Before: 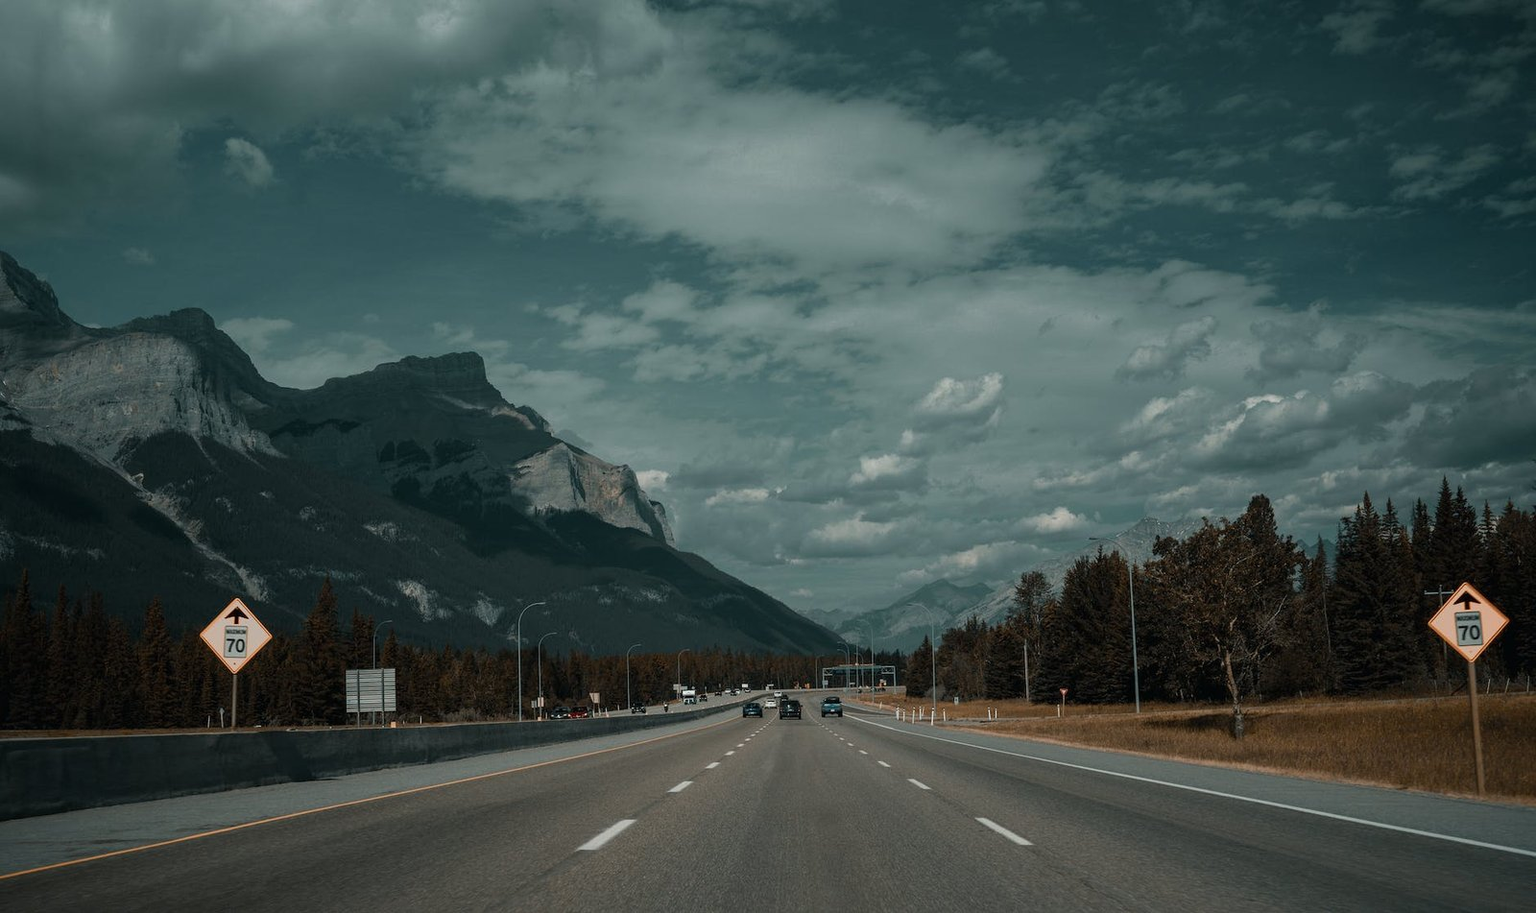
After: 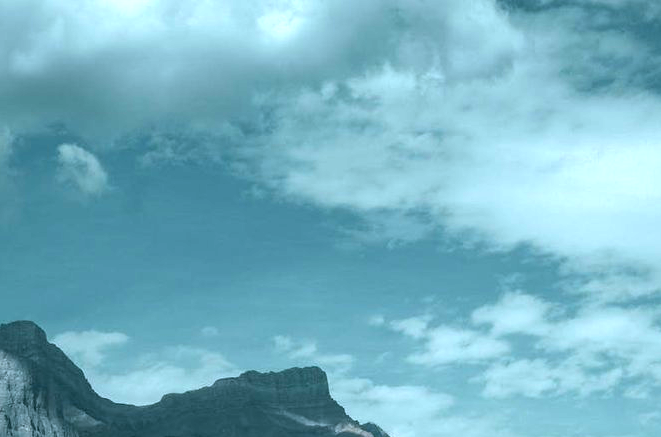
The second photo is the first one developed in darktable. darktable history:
exposure: black level correction 0, exposure 1.677 EV, compensate highlight preservation false
crop and rotate: left 11.106%, top 0.103%, right 47.566%, bottom 53.936%
color calibration: x 0.372, y 0.387, temperature 4285.32 K, saturation algorithm version 1 (2020)
